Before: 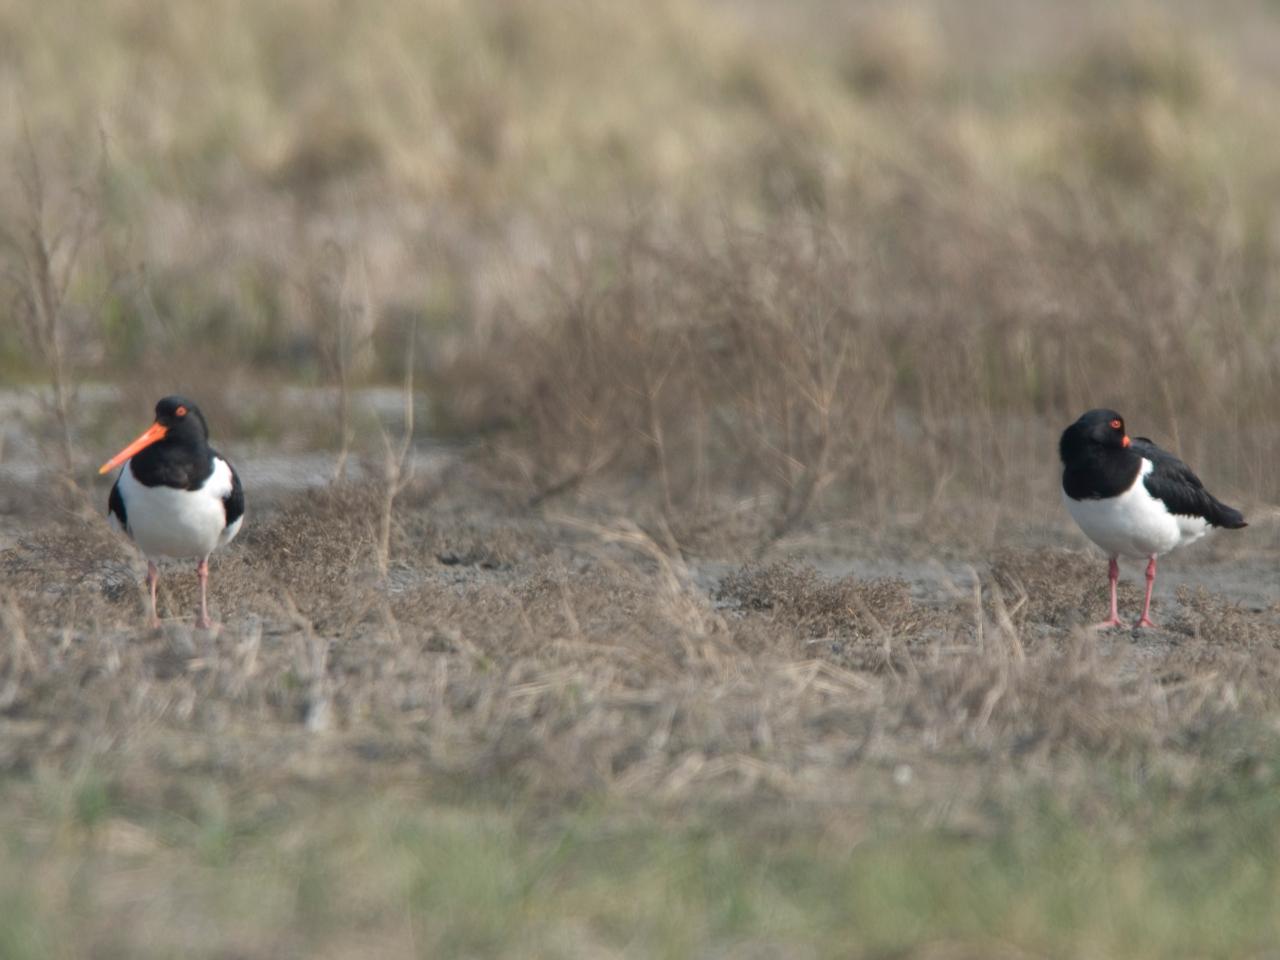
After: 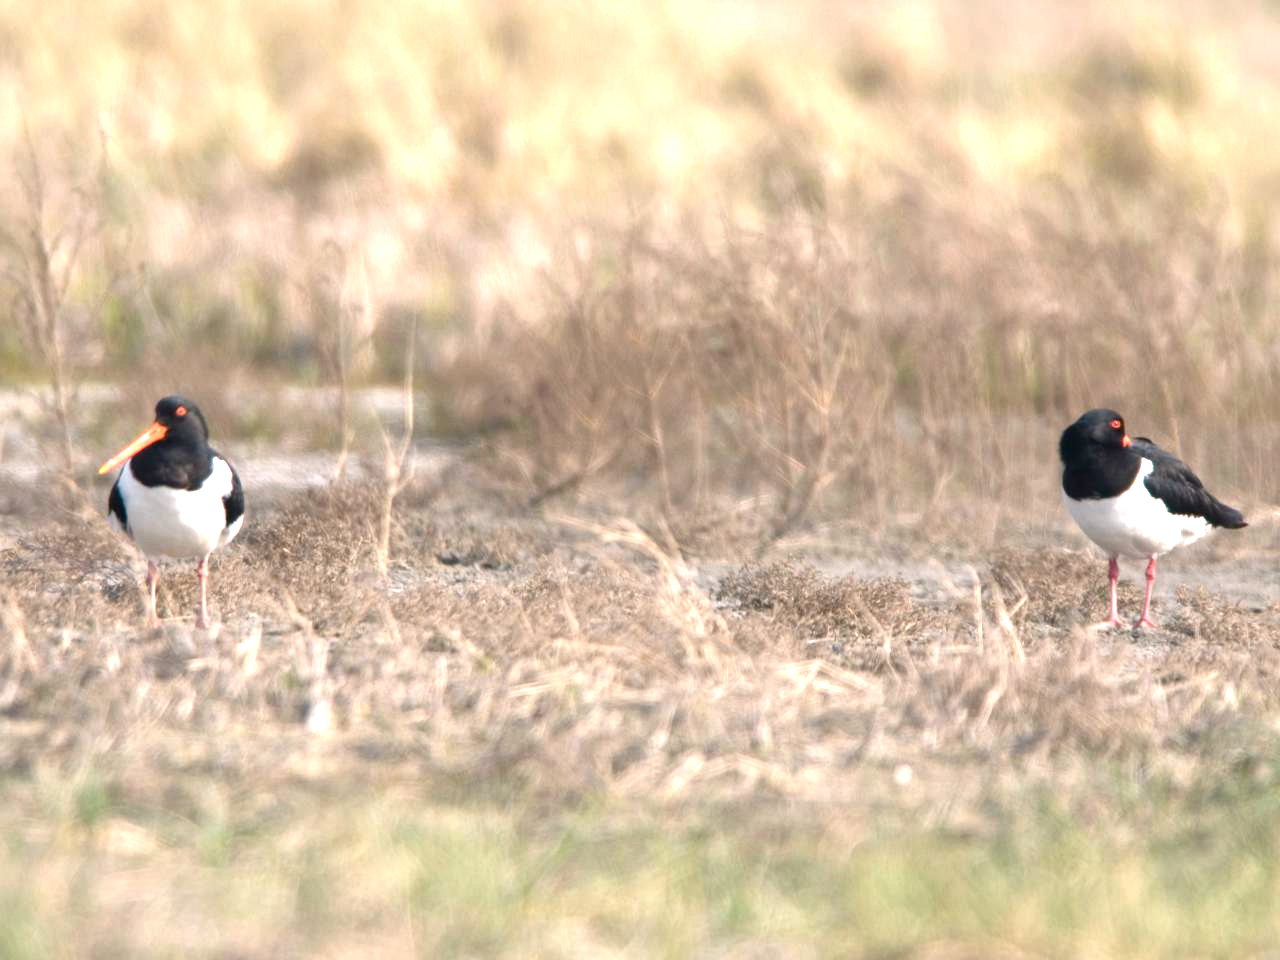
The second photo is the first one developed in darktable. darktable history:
exposure: black level correction 0.001, exposure 1.13 EV, compensate exposure bias true, compensate highlight preservation false
color balance rgb: perceptual saturation grading › global saturation 20%, perceptual saturation grading › highlights -25.444%, perceptual saturation grading › shadows 25.021%, contrast 14.575%
color correction: highlights a* 5.85, highlights b* 4.69
